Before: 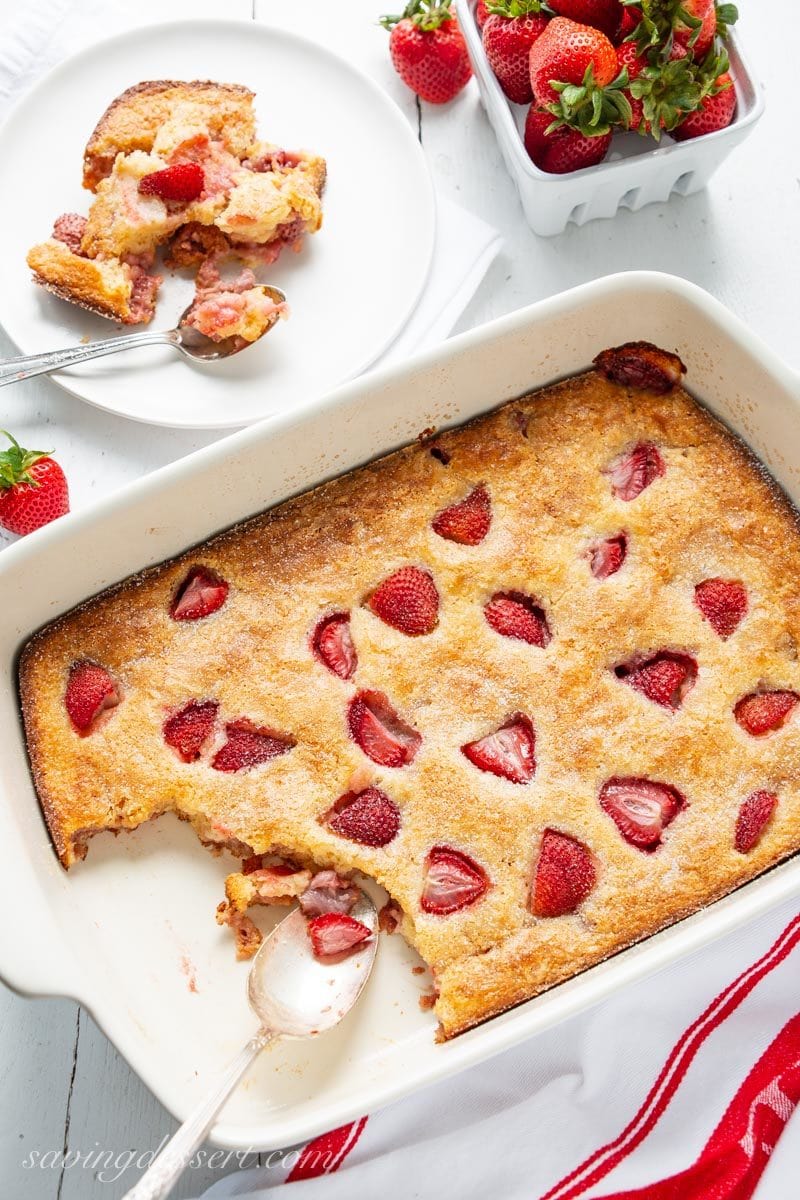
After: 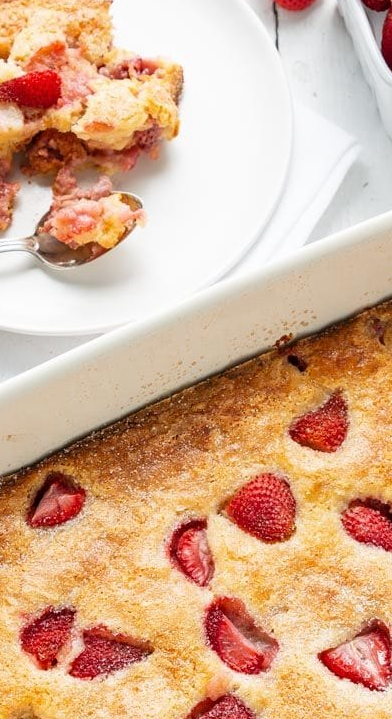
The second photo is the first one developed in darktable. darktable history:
crop: left 17.891%, top 7.781%, right 33.109%, bottom 32.23%
